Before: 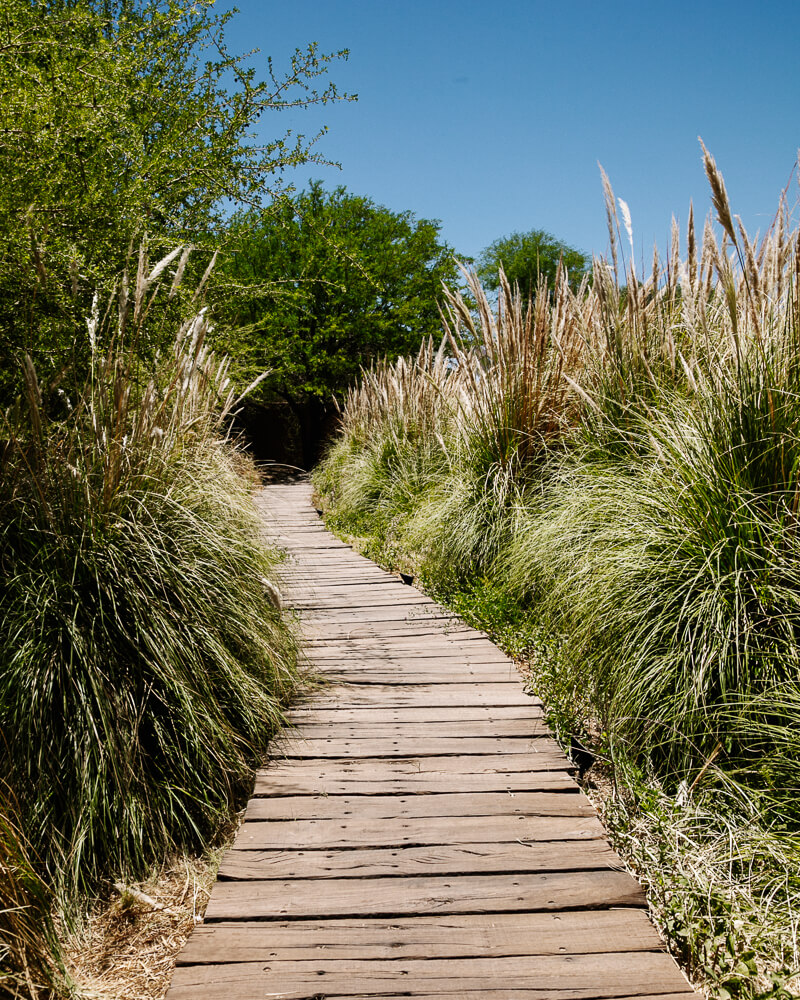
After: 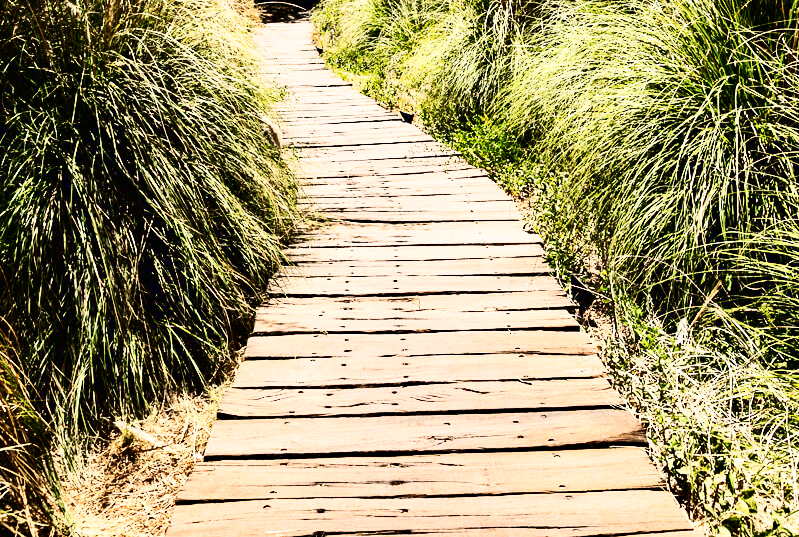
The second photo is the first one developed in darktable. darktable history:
base curve: curves: ch0 [(0, 0.003) (0.001, 0.002) (0.006, 0.004) (0.02, 0.022) (0.048, 0.086) (0.094, 0.234) (0.162, 0.431) (0.258, 0.629) (0.385, 0.8) (0.548, 0.918) (0.751, 0.988) (1, 1)]
haze removal: strength 0.302, distance 0.256, compatibility mode true, adaptive false
shadows and highlights: soften with gaussian
crop and rotate: top 46.246%, right 0.108%
contrast brightness saturation: contrast 0.217
tone equalizer: on, module defaults
